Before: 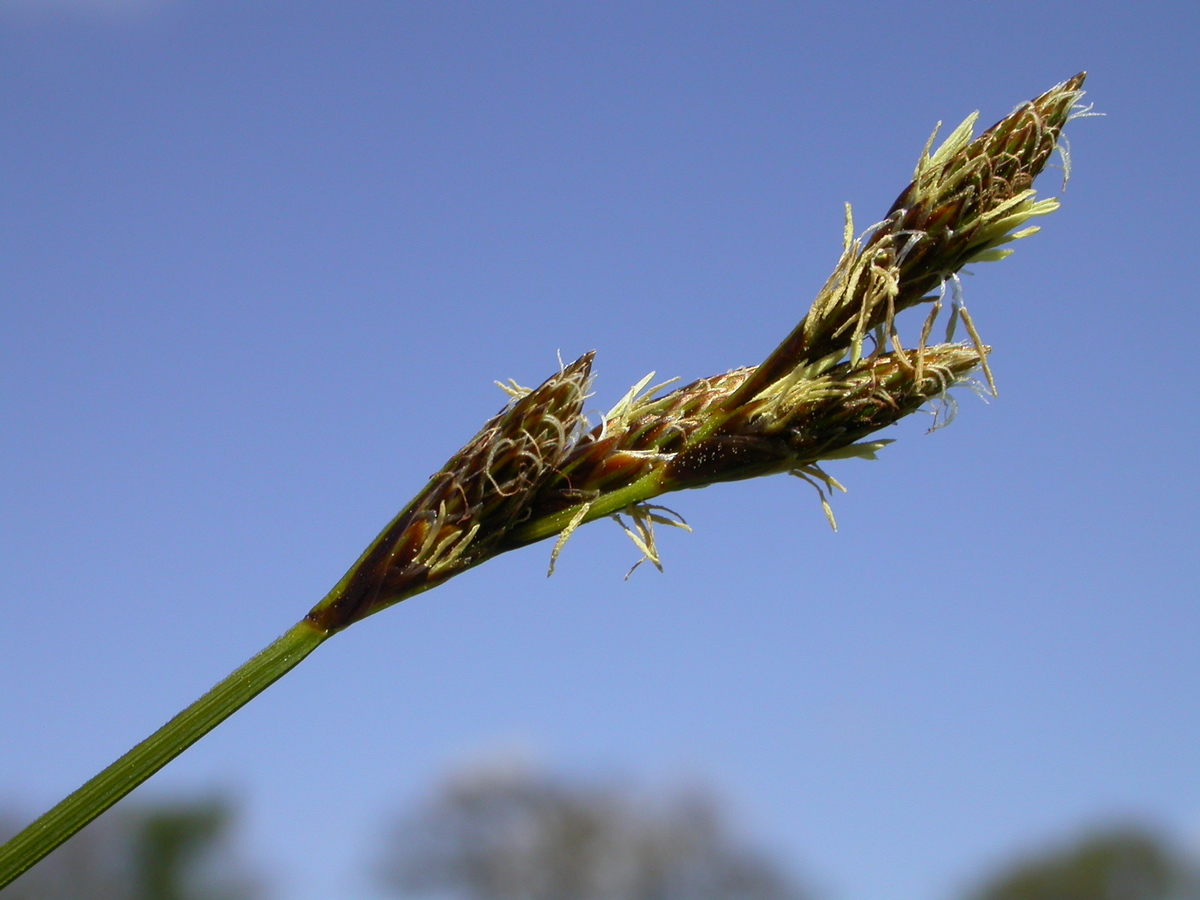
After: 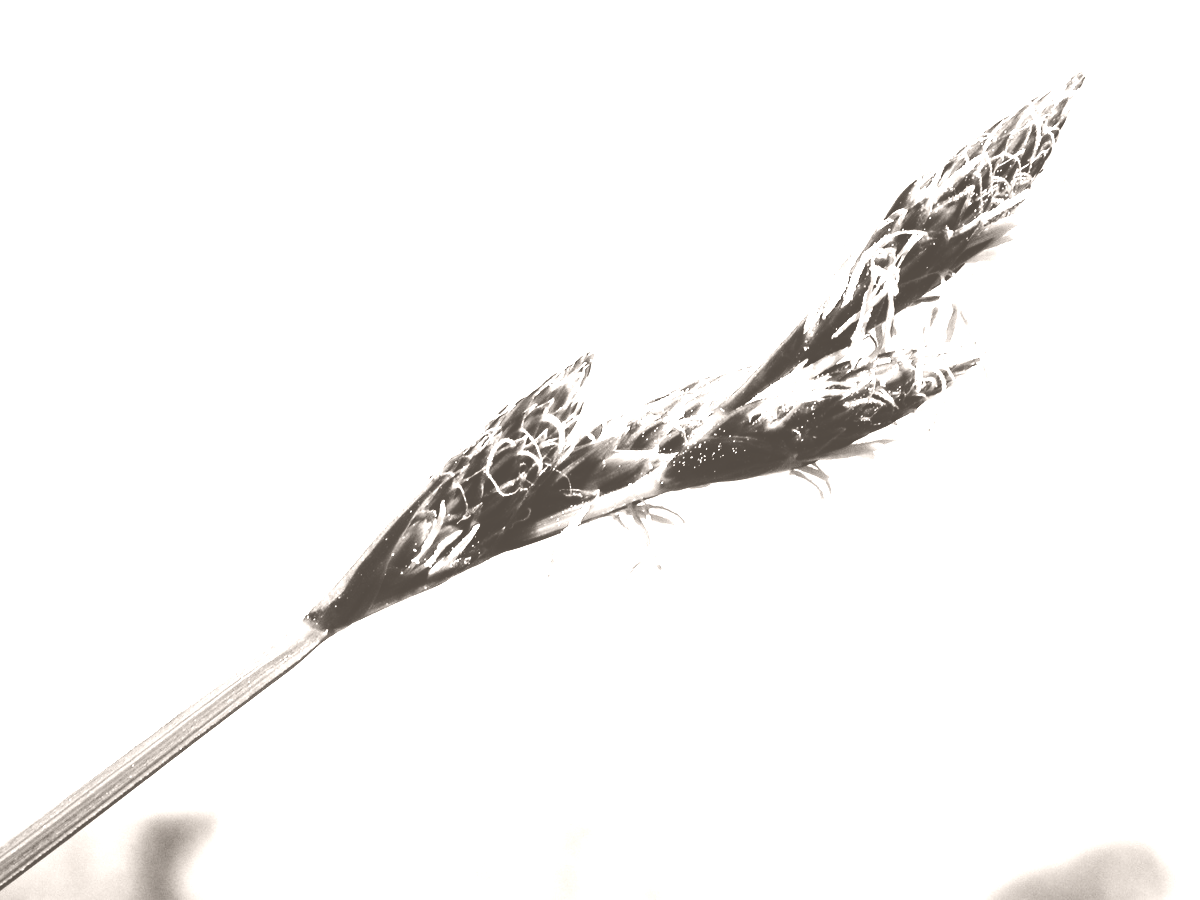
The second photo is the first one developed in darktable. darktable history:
base curve: curves: ch0 [(0, 0) (0.007, 0.004) (0.027, 0.03) (0.046, 0.07) (0.207, 0.54) (0.442, 0.872) (0.673, 0.972) (1, 1)], preserve colors none
tone curve: curves: ch0 [(0, 0) (0.136, 0.084) (0.346, 0.366) (0.489, 0.559) (0.66, 0.748) (0.849, 0.902) (1, 0.974)]; ch1 [(0, 0) (0.353, 0.344) (0.45, 0.46) (0.498, 0.498) (0.521, 0.512) (0.563, 0.559) (0.592, 0.605) (0.641, 0.673) (1, 1)]; ch2 [(0, 0) (0.333, 0.346) (0.375, 0.375) (0.424, 0.43) (0.476, 0.492) (0.502, 0.502) (0.524, 0.531) (0.579, 0.61) (0.612, 0.644) (0.641, 0.722) (1, 1)], color space Lab, independent channels, preserve colors none
colorize: hue 34.49°, saturation 35.33%, source mix 100%, lightness 55%, version 1
